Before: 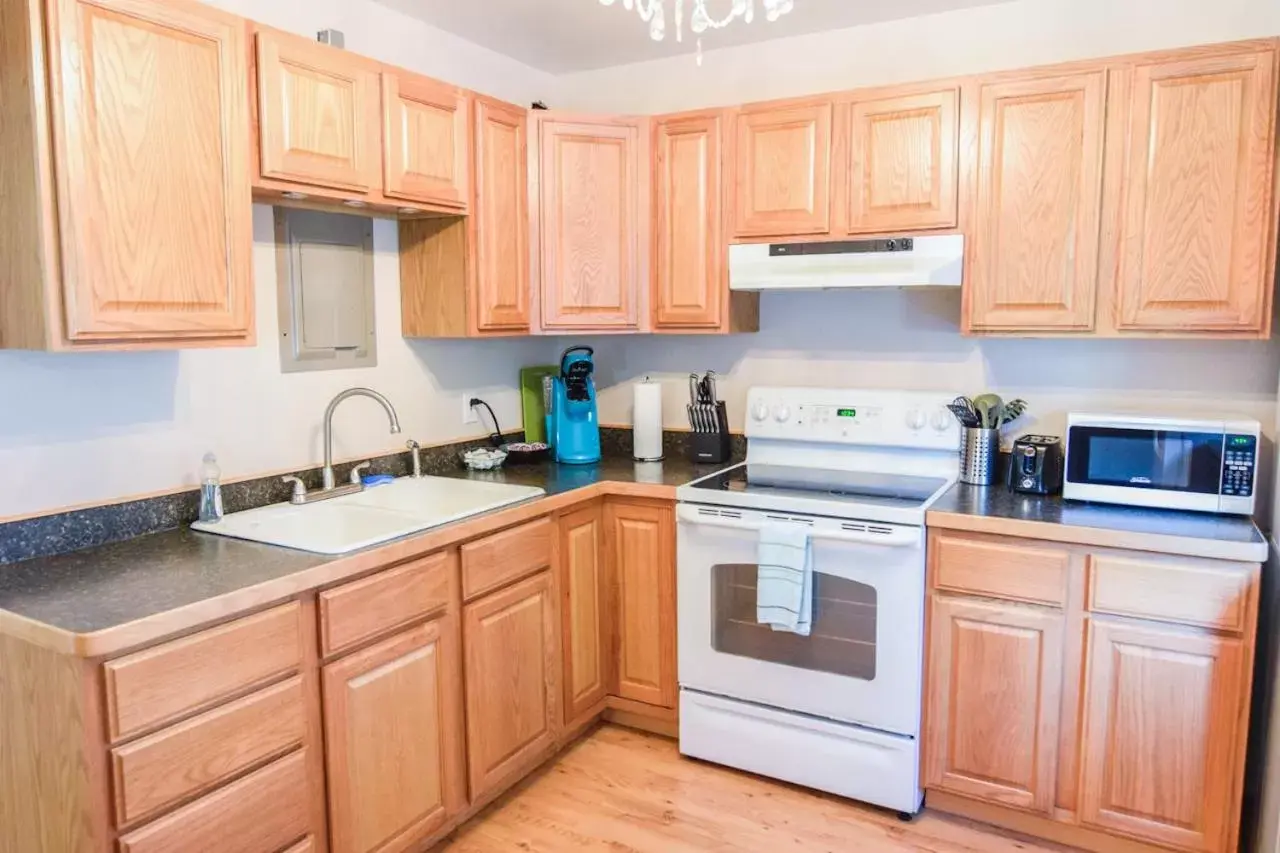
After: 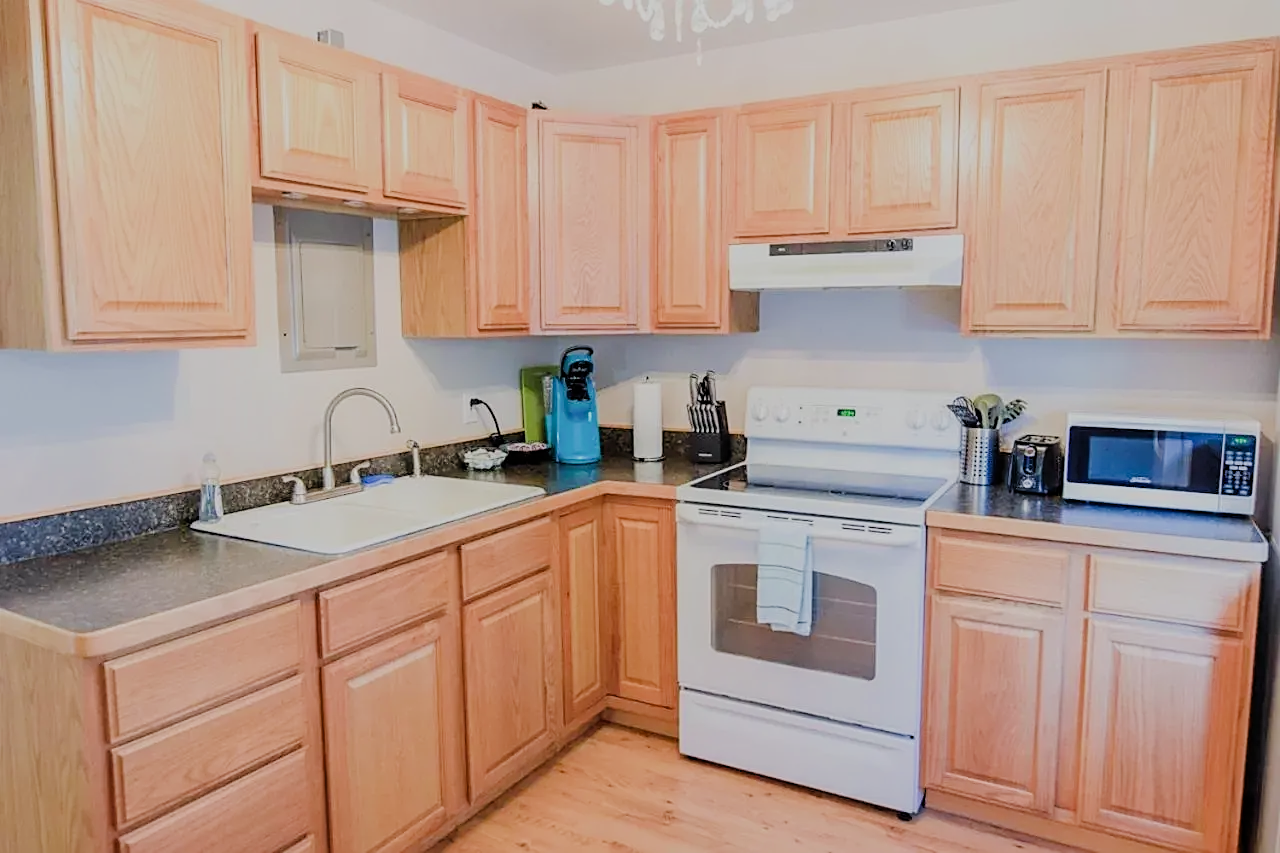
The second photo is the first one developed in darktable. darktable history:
filmic rgb: middle gray luminance 29.78%, black relative exposure -9.03 EV, white relative exposure 7.01 EV, target black luminance 0%, hardness 2.97, latitude 2.23%, contrast 0.962, highlights saturation mix 4.8%, shadows ↔ highlights balance 11.34%
sharpen: on, module defaults
